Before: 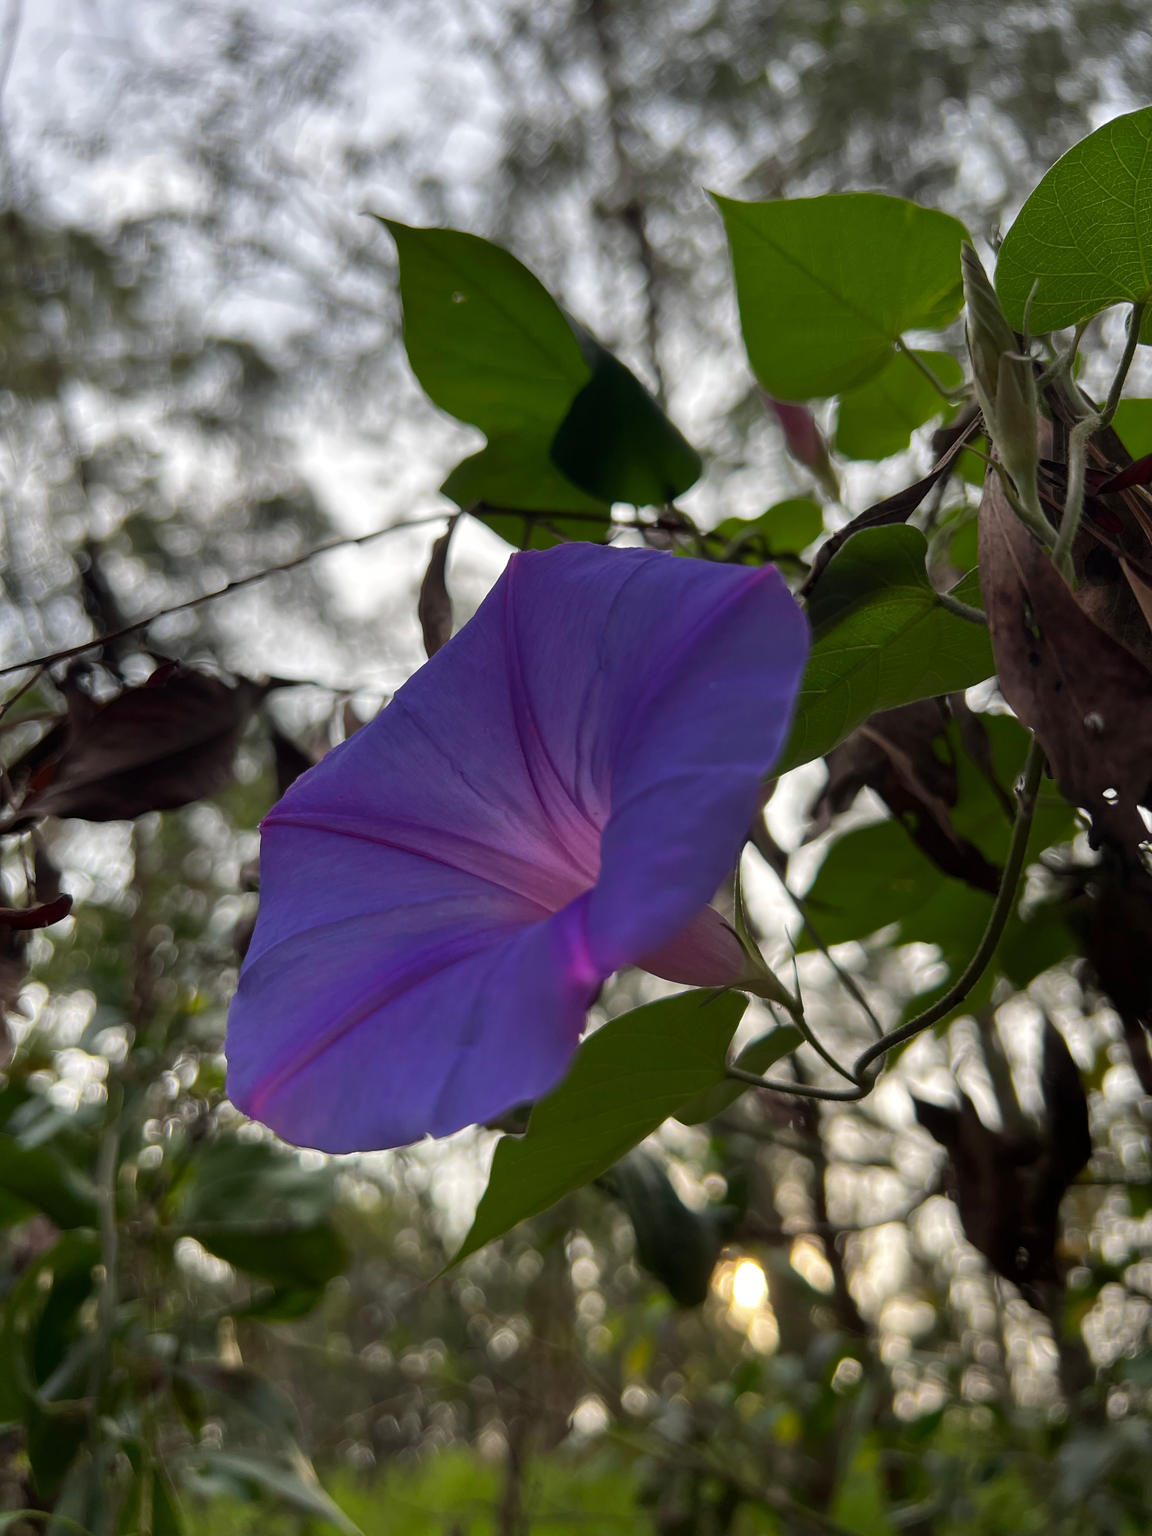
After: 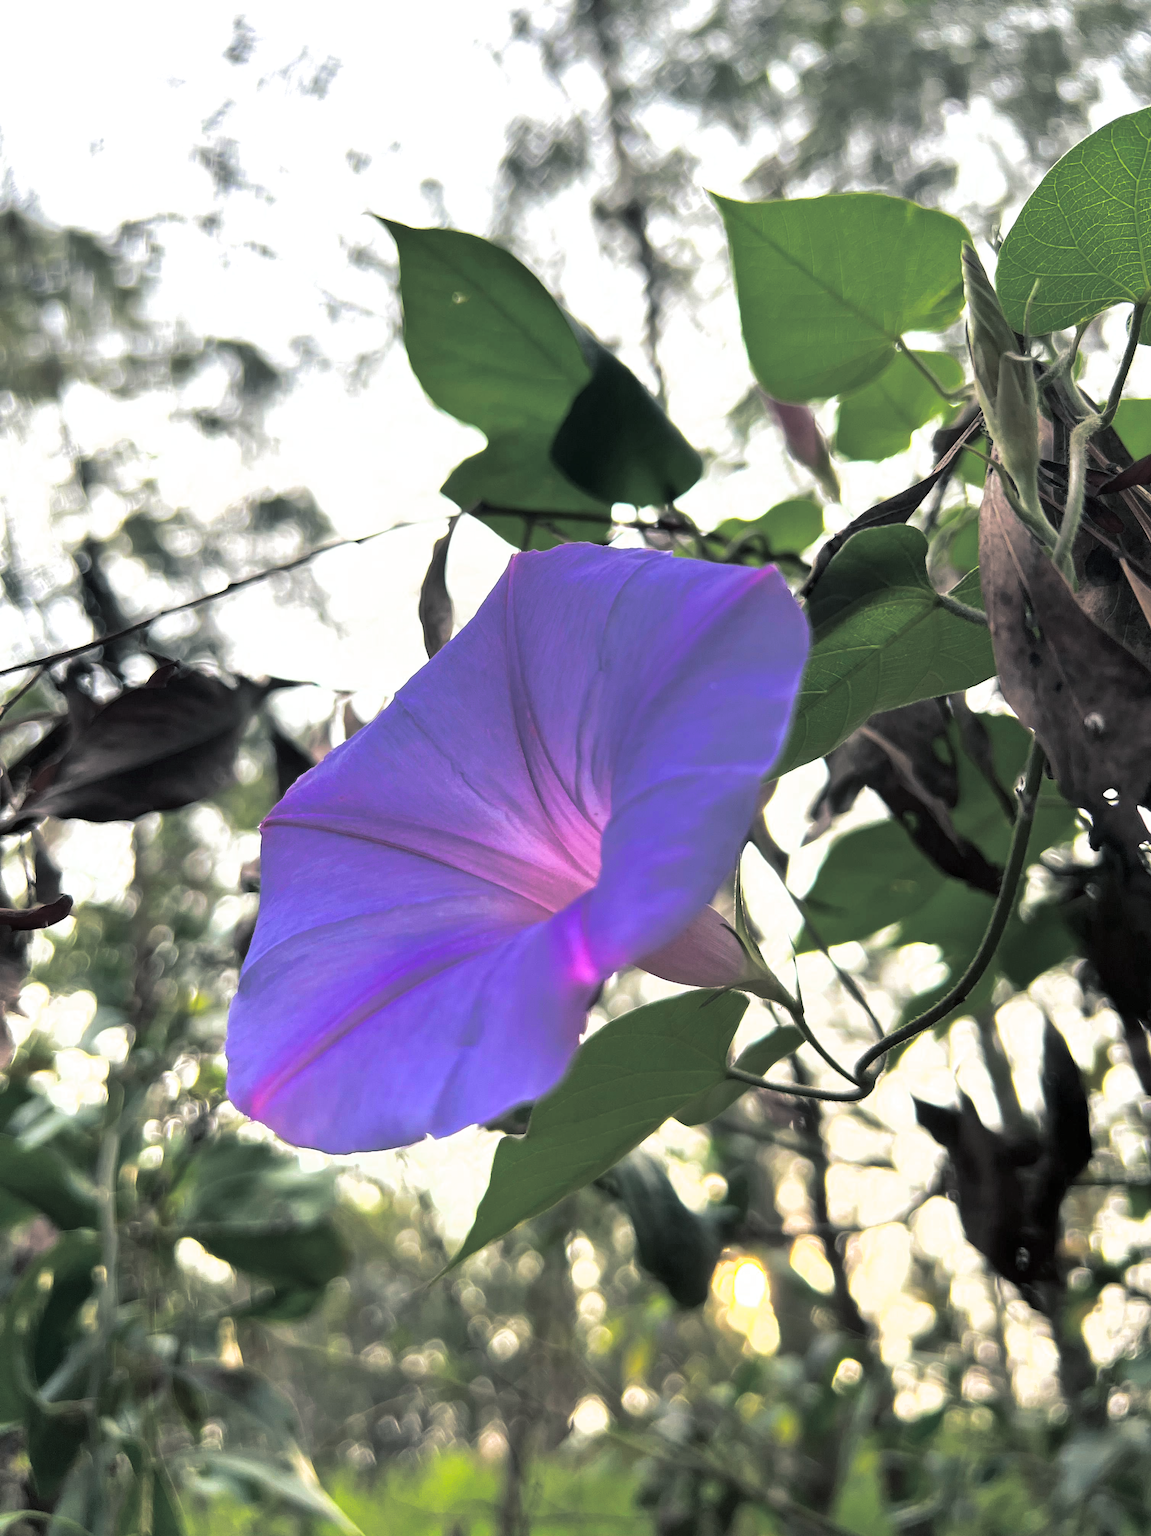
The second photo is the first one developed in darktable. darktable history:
exposure: exposure 1.089 EV, compensate highlight preservation false
levels: levels [0, 0.43, 0.859]
split-toning: shadows › hue 201.6°, shadows › saturation 0.16, highlights › hue 50.4°, highlights › saturation 0.2, balance -49.9
shadows and highlights: shadows 29.32, highlights -29.32, low approximation 0.01, soften with gaussian
